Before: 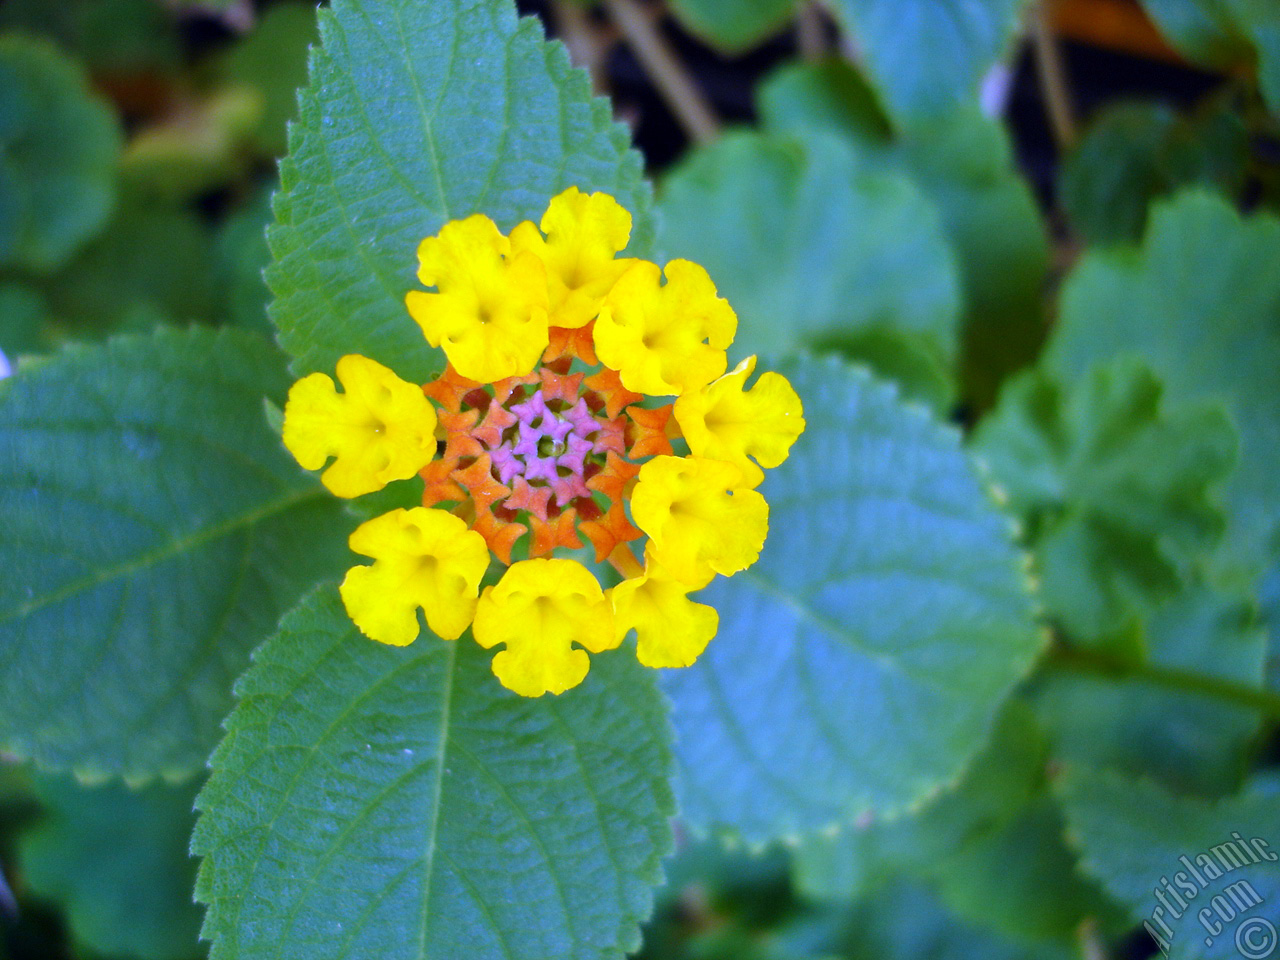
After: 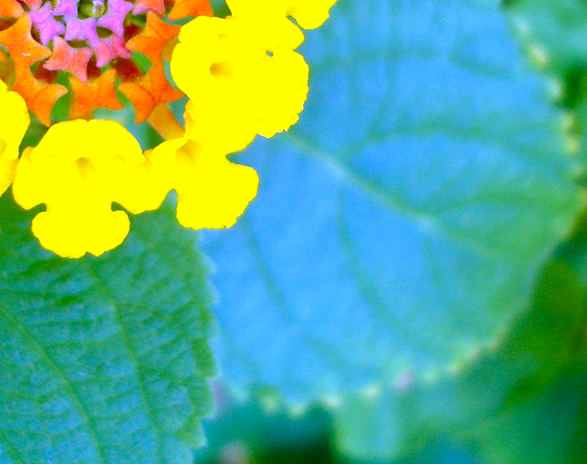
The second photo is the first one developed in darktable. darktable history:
exposure: black level correction 0.001, exposure 0.5 EV, compensate exposure bias true, compensate highlight preservation false
crop: left 35.976%, top 45.819%, right 18.162%, bottom 5.807%
color balance rgb: perceptual saturation grading › global saturation 35%, perceptual saturation grading › highlights -25%, perceptual saturation grading › shadows 25%, global vibrance 10%
